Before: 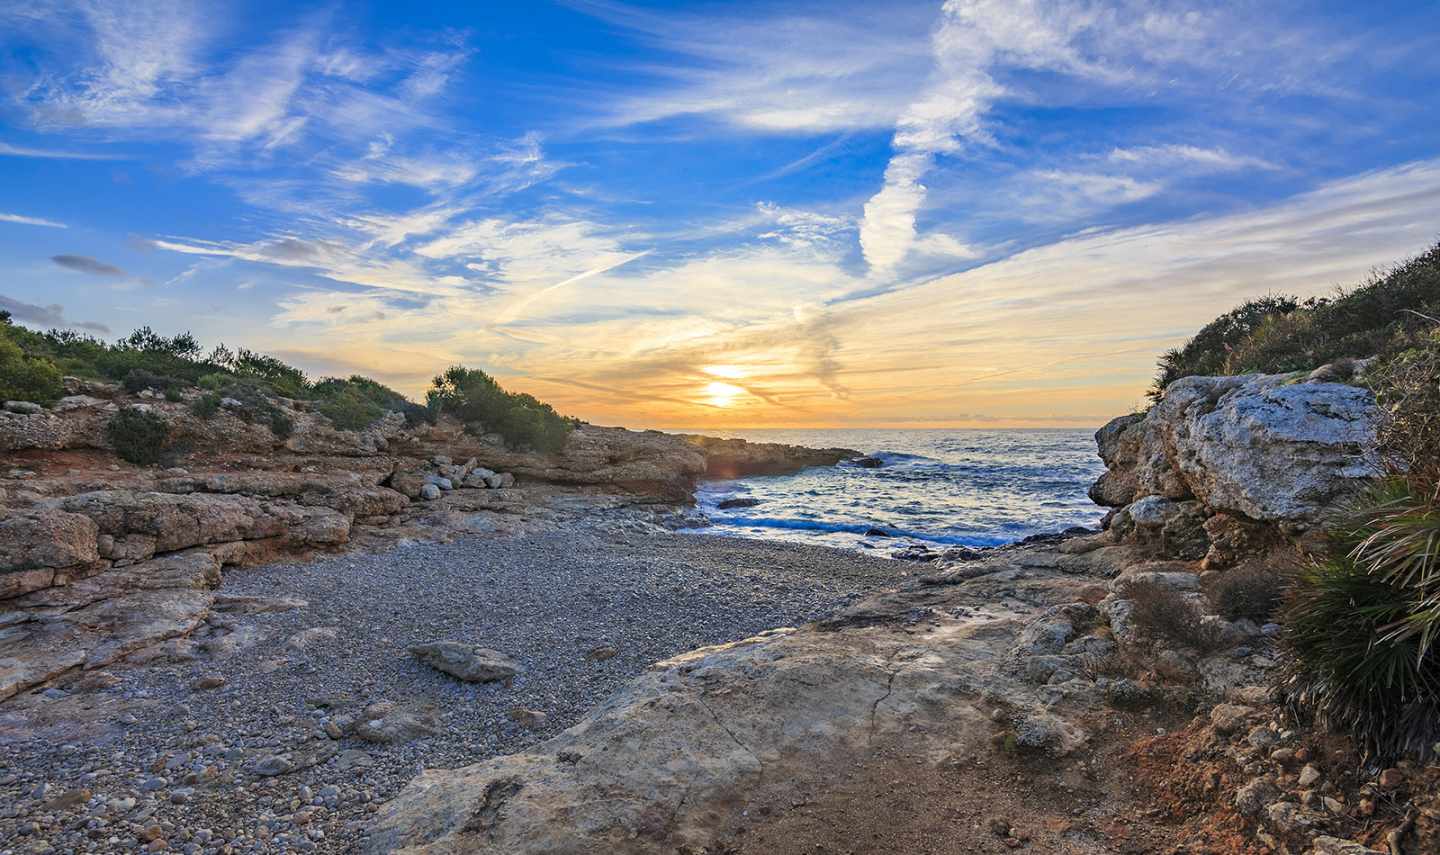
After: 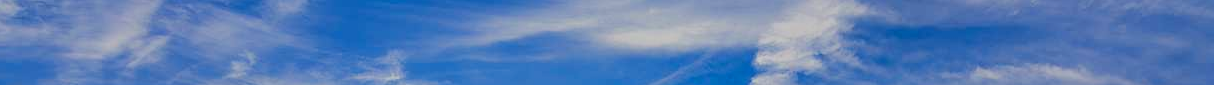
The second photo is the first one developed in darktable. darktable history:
filmic rgb: black relative exposure -5 EV, hardness 2.88, contrast 1.2
crop and rotate: left 9.644%, top 9.491%, right 6.021%, bottom 80.509%
exposure: black level correction 0.011, exposure -0.478 EV, compensate highlight preservation false
